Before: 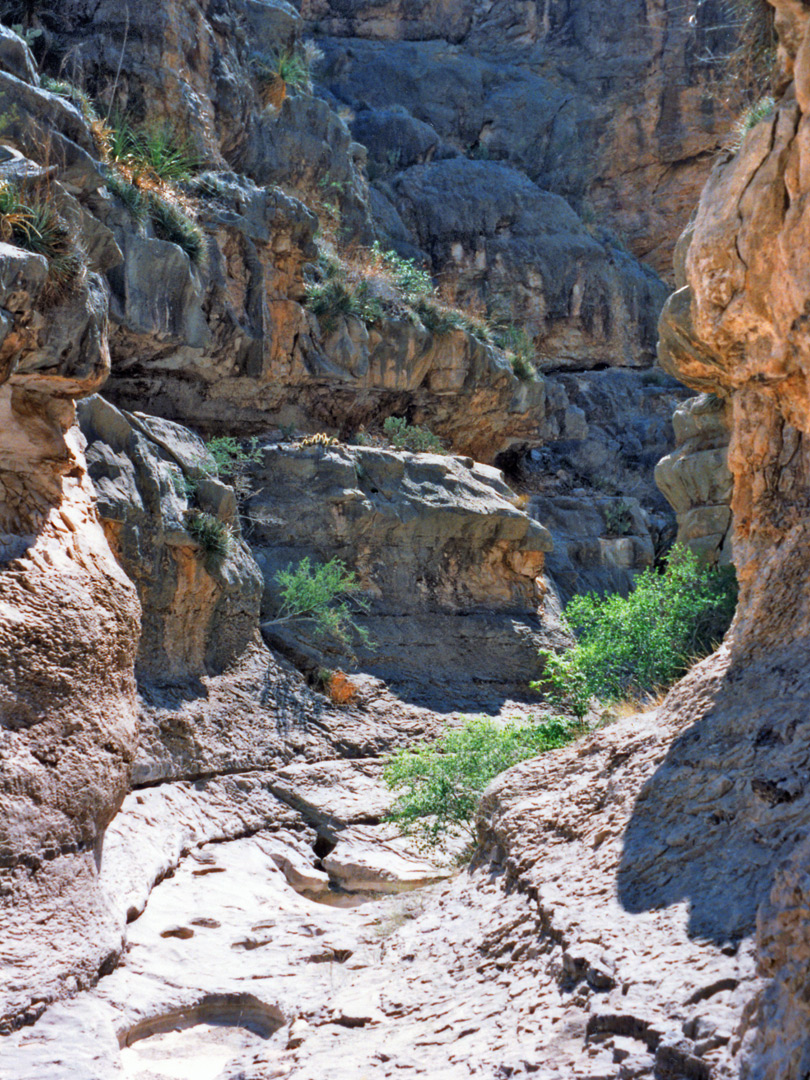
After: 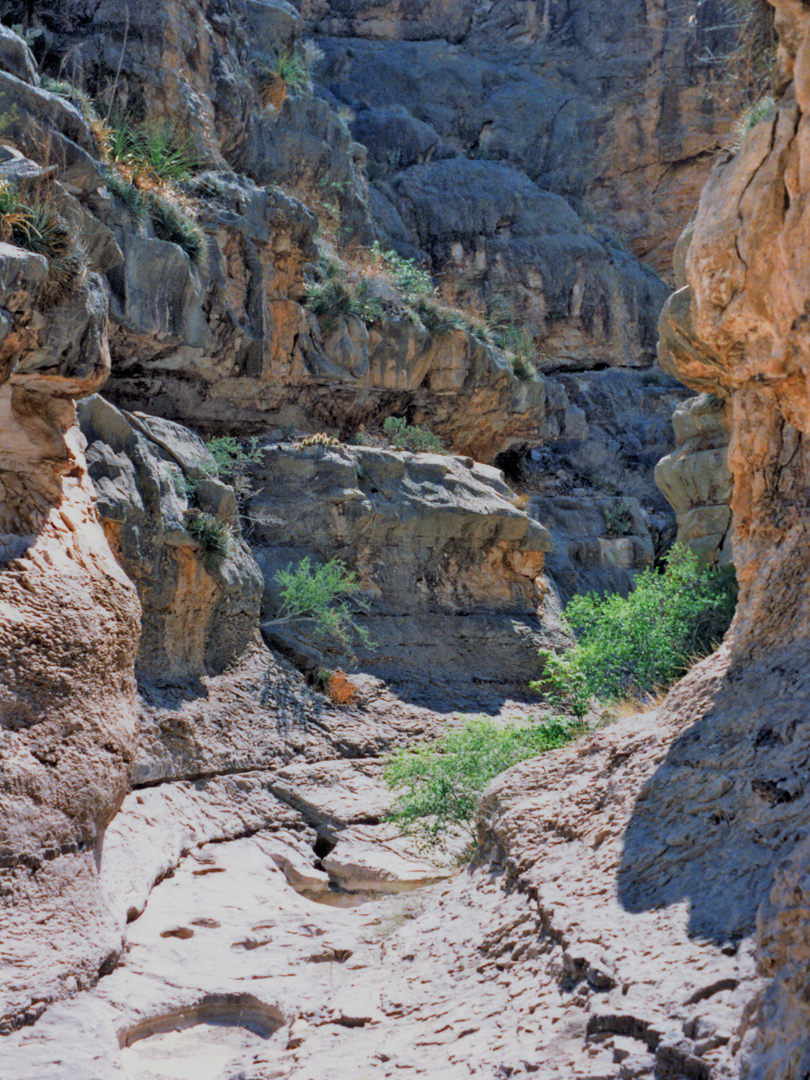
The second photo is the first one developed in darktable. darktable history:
filmic rgb: middle gray luminance 18.32%, black relative exposure -10.4 EV, white relative exposure 3.42 EV, target black luminance 0%, hardness 6.01, latitude 98.83%, contrast 0.845, shadows ↔ highlights balance 0.608%
